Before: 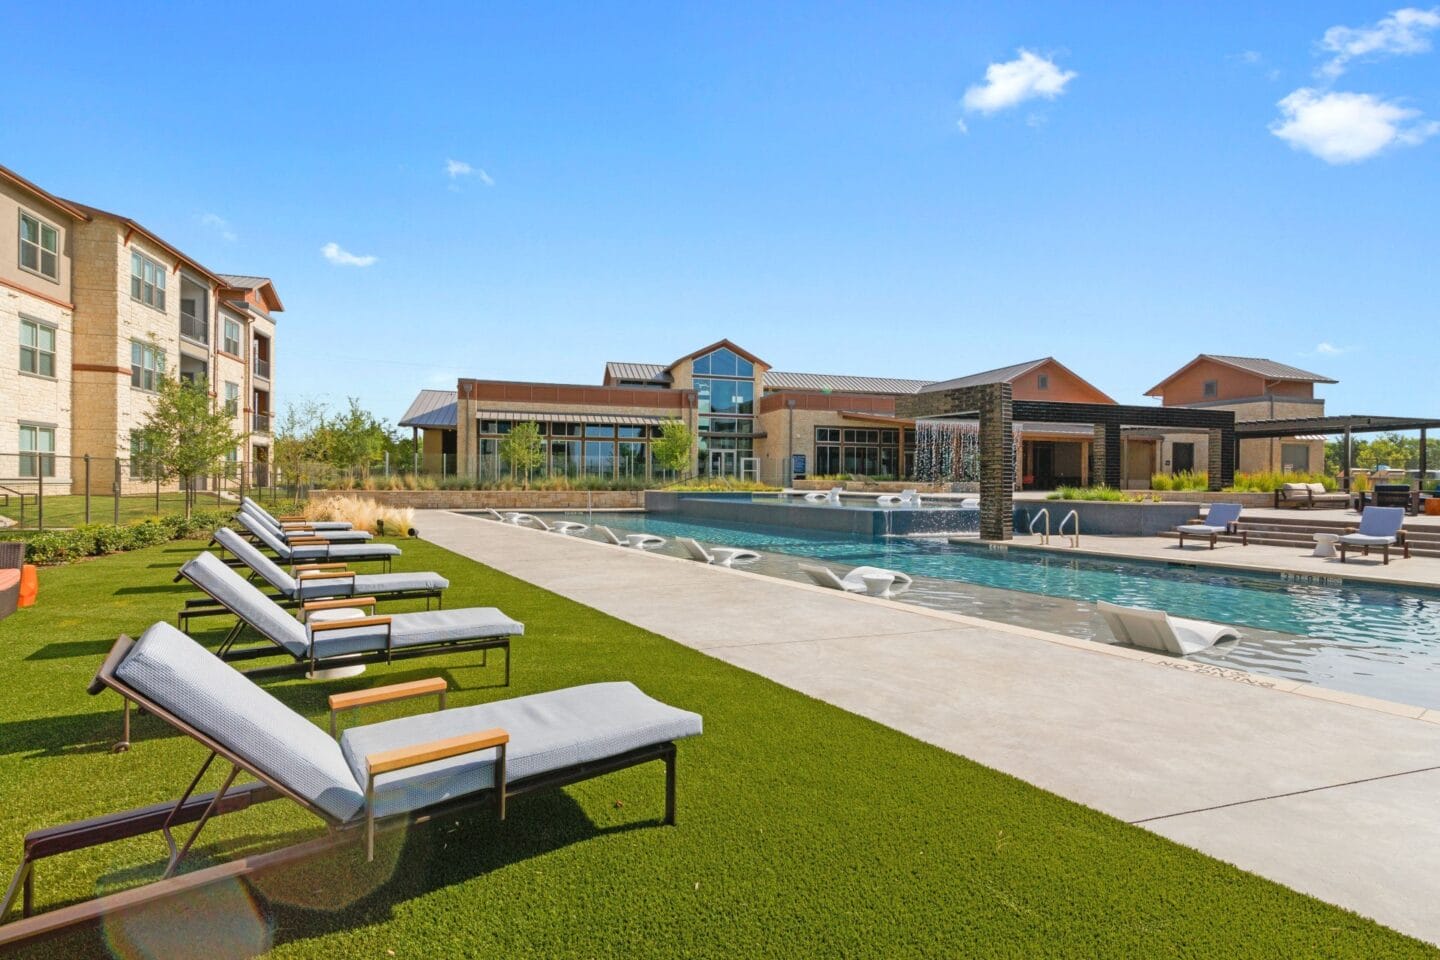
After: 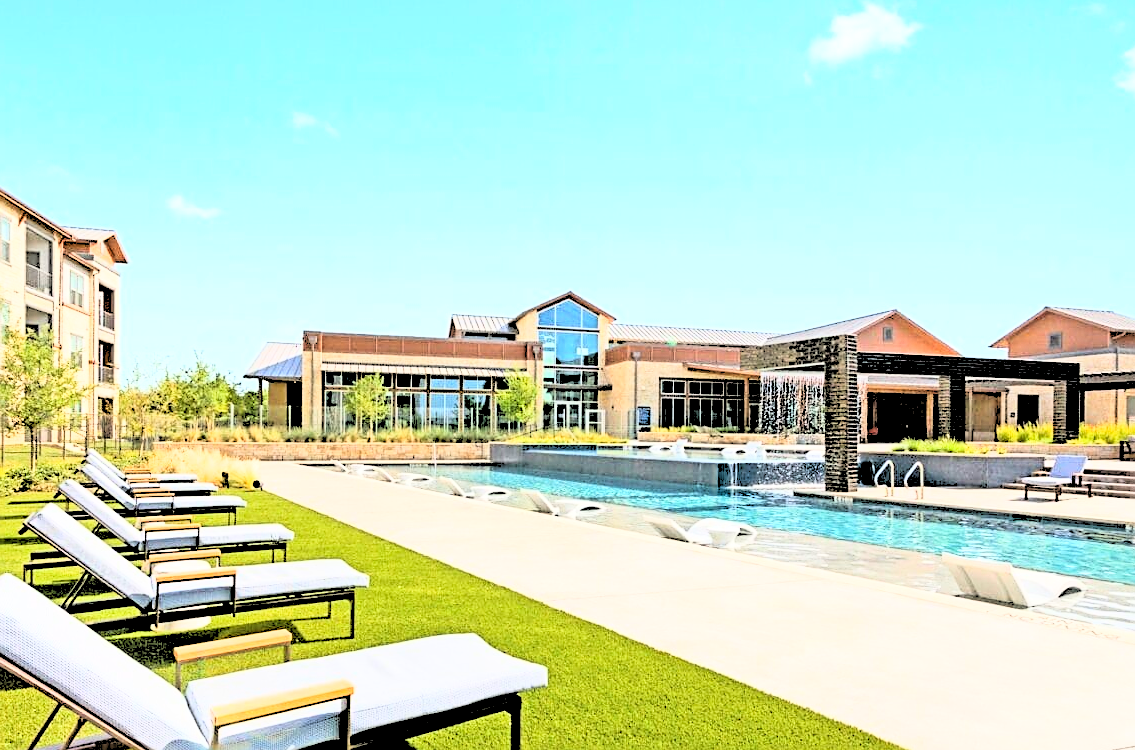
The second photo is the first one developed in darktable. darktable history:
rgb curve: curves: ch0 [(0, 0) (0.21, 0.15) (0.24, 0.21) (0.5, 0.75) (0.75, 0.96) (0.89, 0.99) (1, 1)]; ch1 [(0, 0.02) (0.21, 0.13) (0.25, 0.2) (0.5, 0.67) (0.75, 0.9) (0.89, 0.97) (1, 1)]; ch2 [(0, 0.02) (0.21, 0.13) (0.25, 0.2) (0.5, 0.67) (0.75, 0.9) (0.89, 0.97) (1, 1)], compensate middle gray true
crop and rotate: left 10.77%, top 5.1%, right 10.41%, bottom 16.76%
rgb levels: levels [[0.027, 0.429, 0.996], [0, 0.5, 1], [0, 0.5, 1]]
sharpen: on, module defaults
